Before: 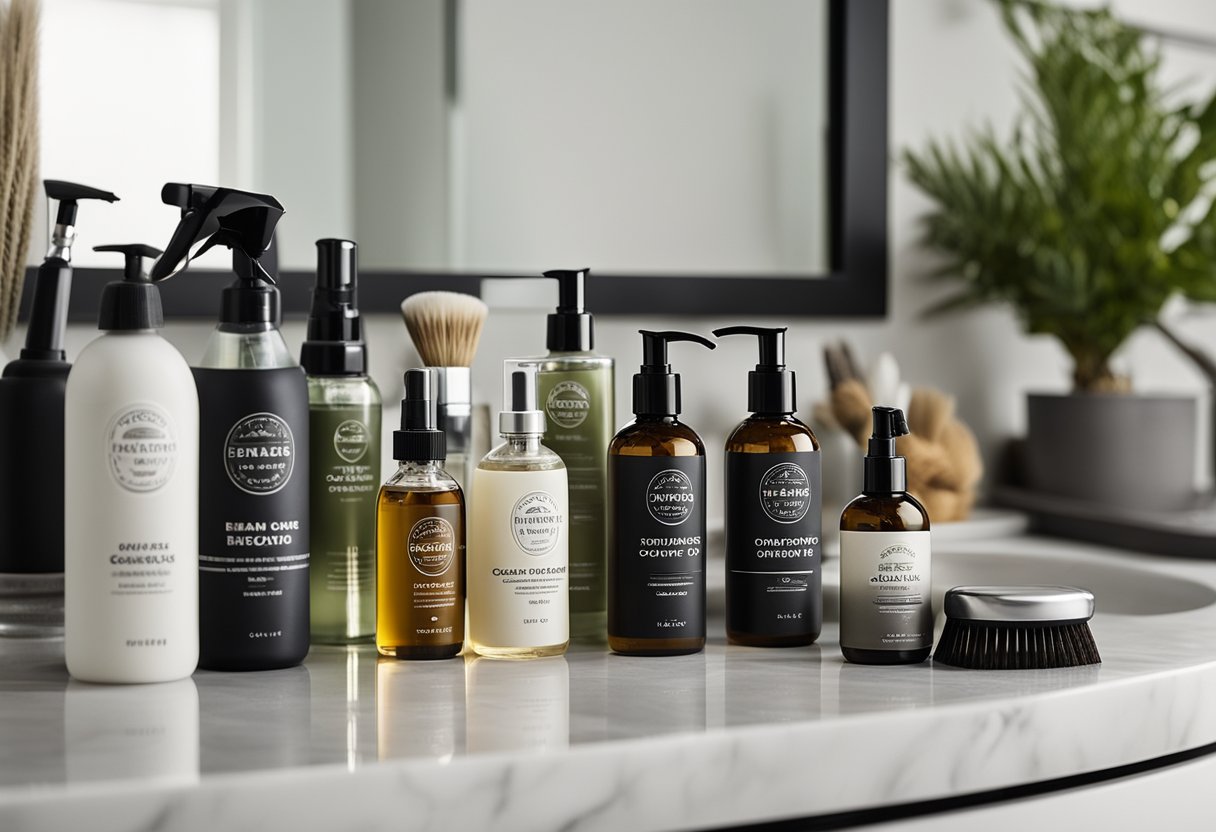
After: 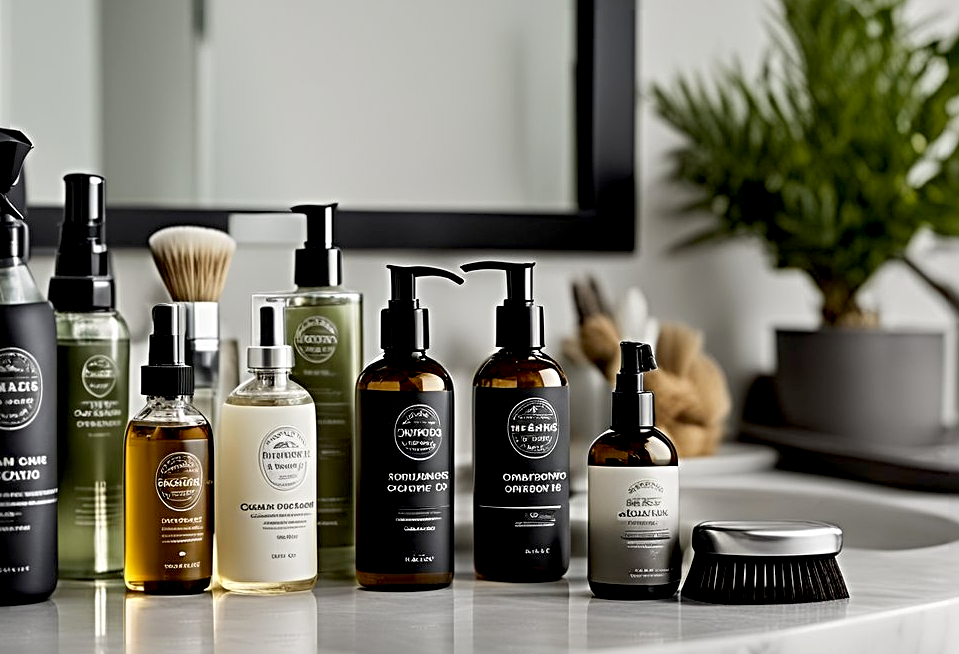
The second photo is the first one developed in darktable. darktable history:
sharpen: radius 4
exposure: black level correction 0.012, compensate highlight preservation false
crop and rotate: left 20.74%, top 7.912%, right 0.375%, bottom 13.378%
